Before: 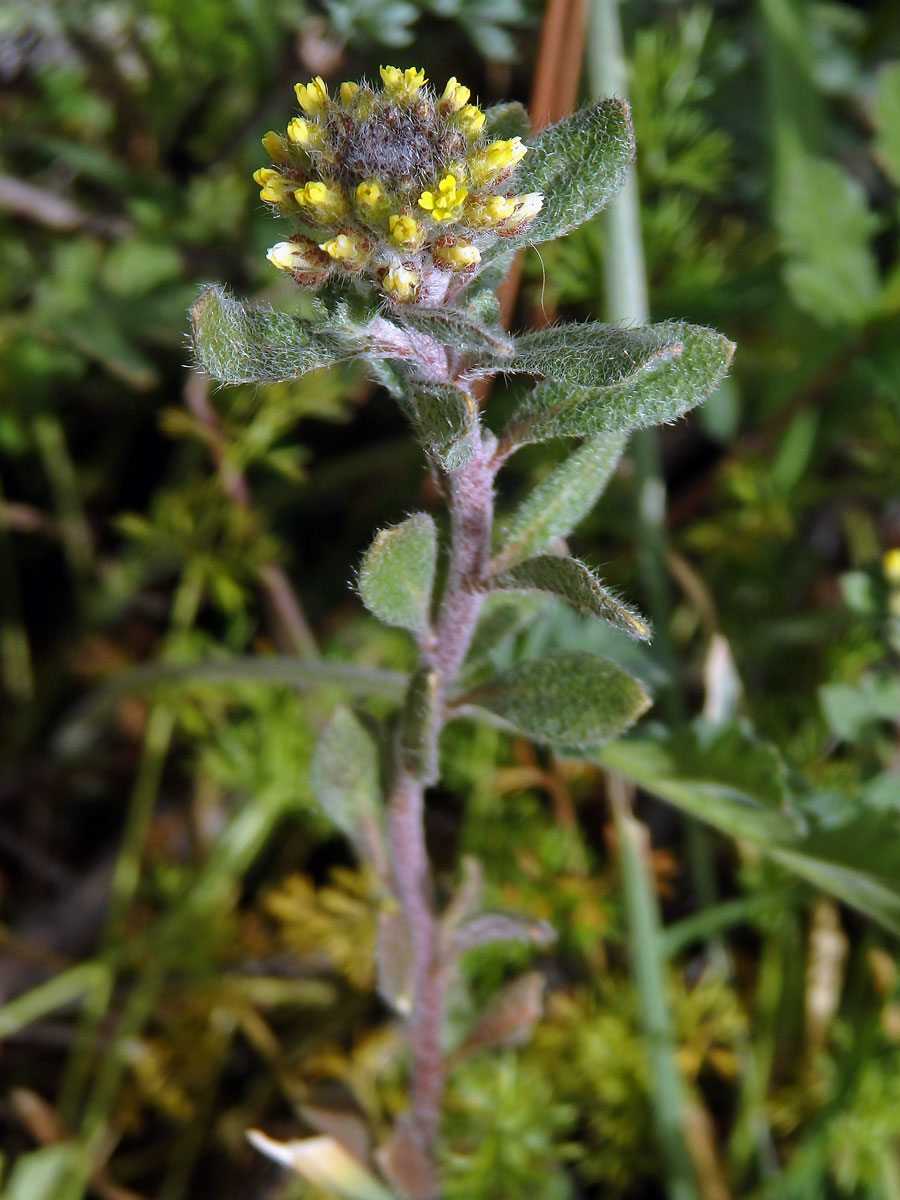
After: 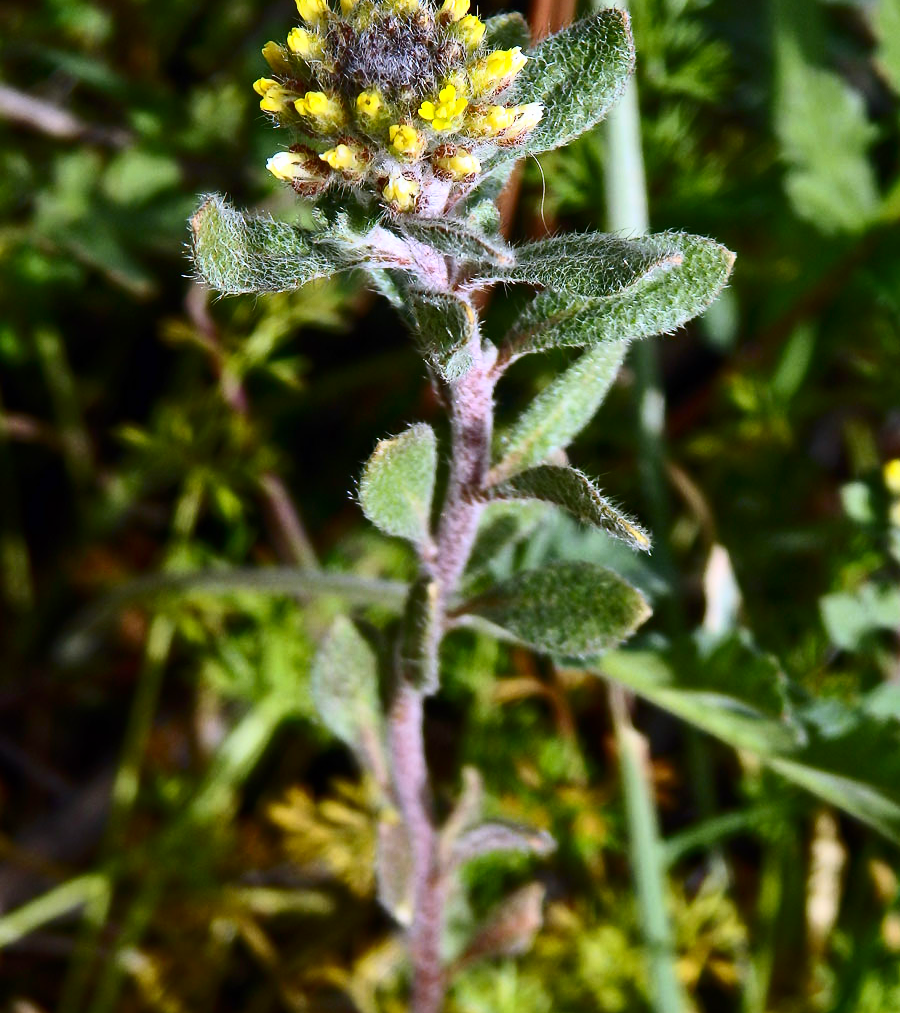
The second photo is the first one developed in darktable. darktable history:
crop: top 7.583%, bottom 7.973%
contrast brightness saturation: contrast 0.399, brightness 0.096, saturation 0.206
